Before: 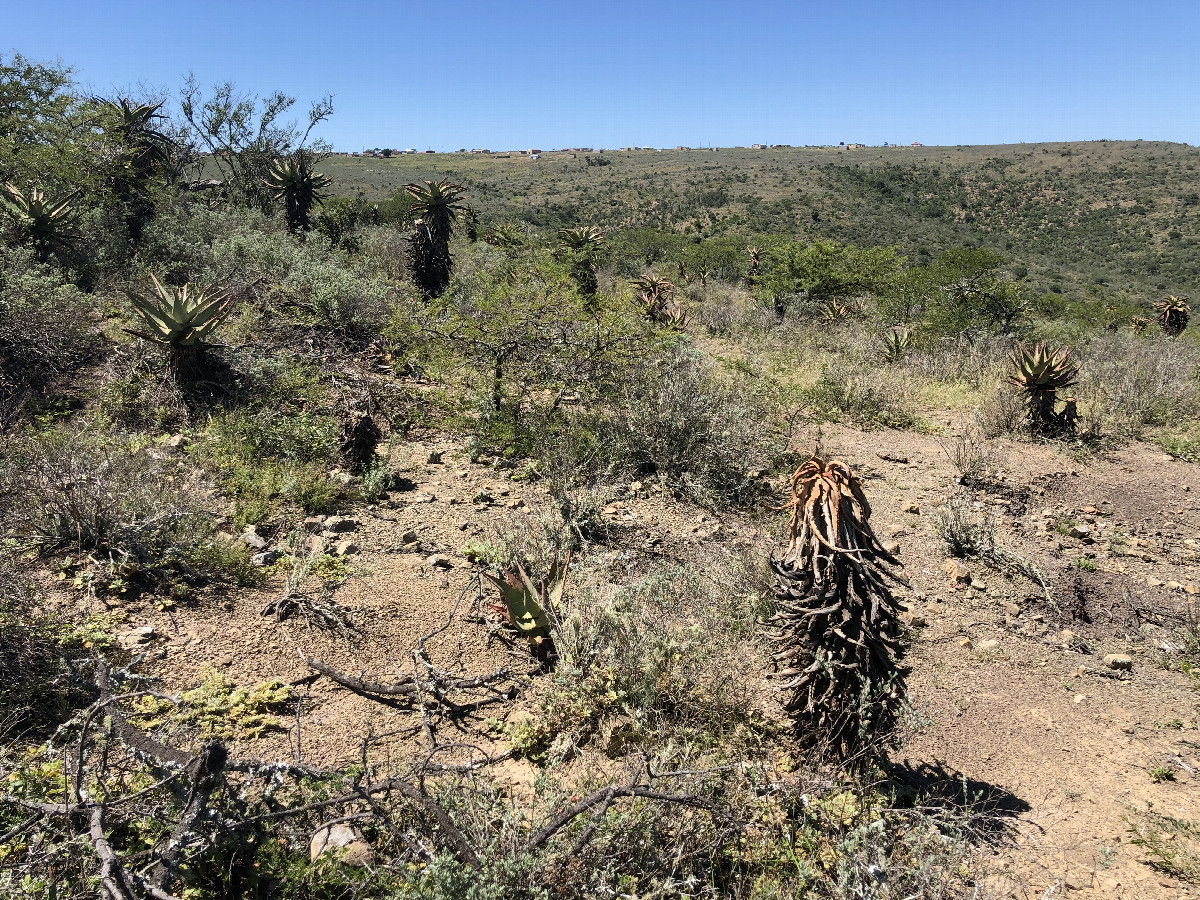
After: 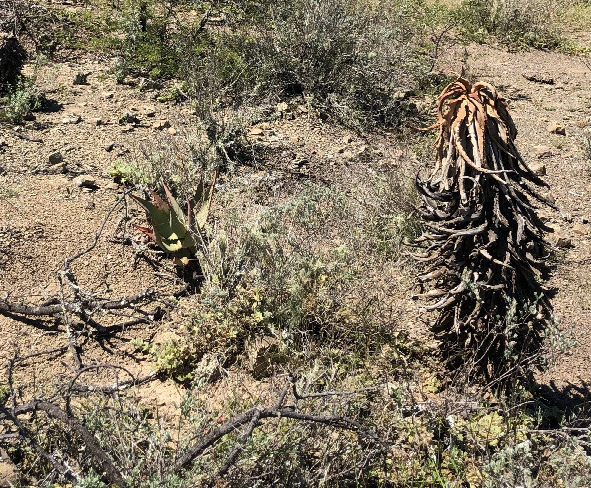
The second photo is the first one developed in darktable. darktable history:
crop: left 29.561%, top 42.196%, right 21.113%, bottom 3.491%
shadows and highlights: shadows color adjustment 97.66%, low approximation 0.01, soften with gaussian
